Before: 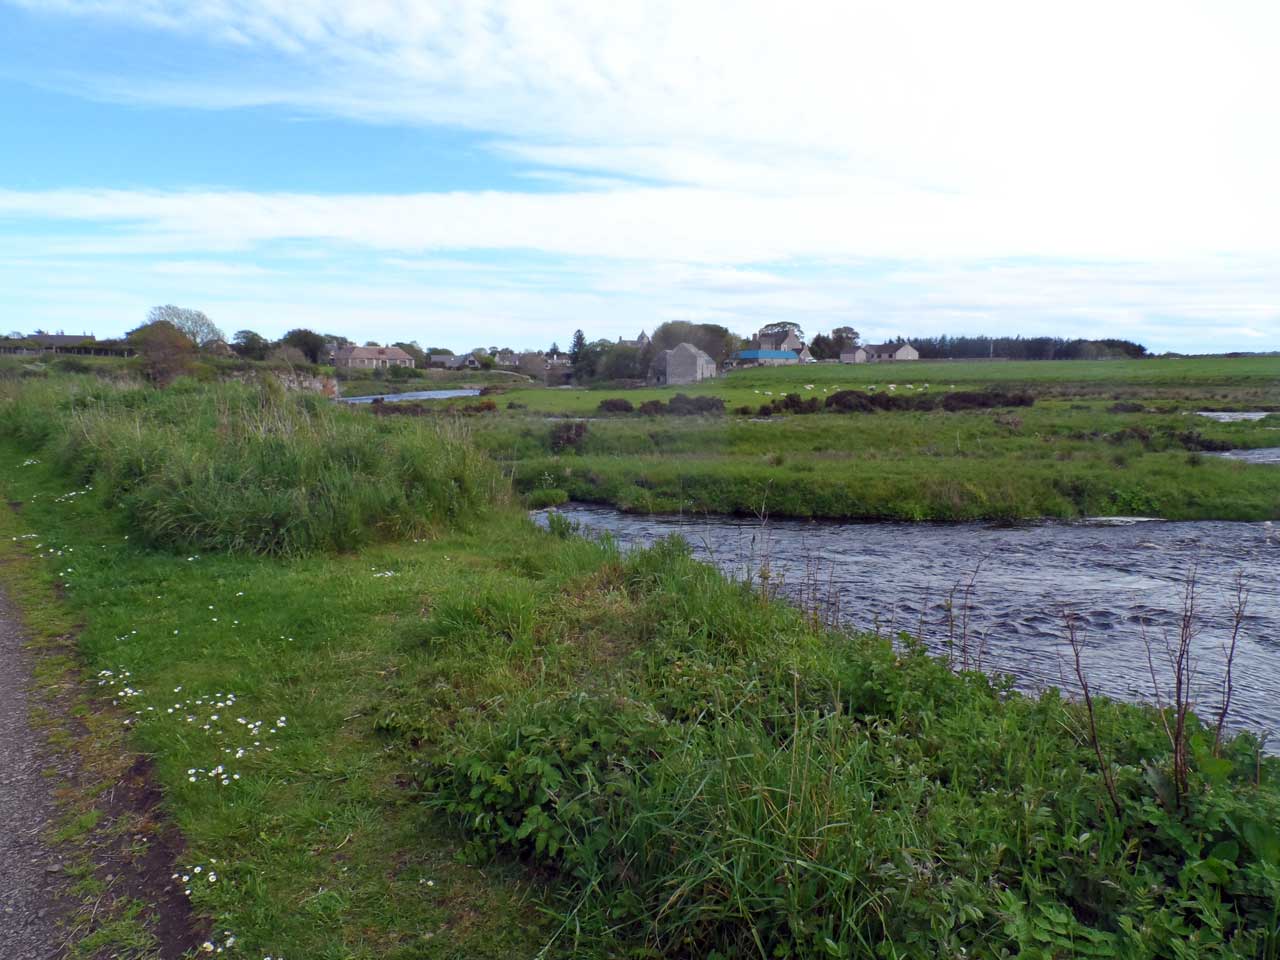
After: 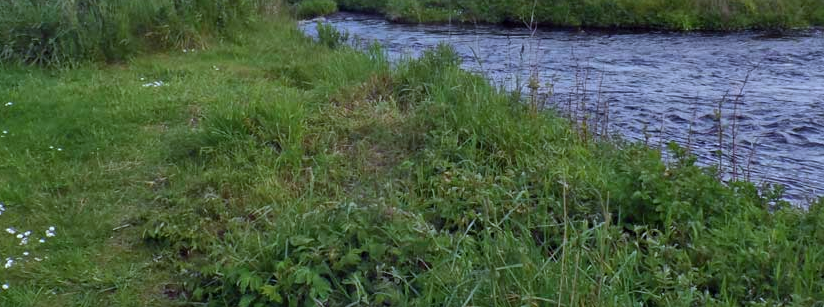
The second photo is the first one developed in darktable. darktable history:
crop: left 18.091%, top 51.13%, right 17.525%, bottom 16.85%
white balance: red 0.931, blue 1.11
shadows and highlights: radius 108.52, shadows 40.68, highlights -72.88, low approximation 0.01, soften with gaussian
